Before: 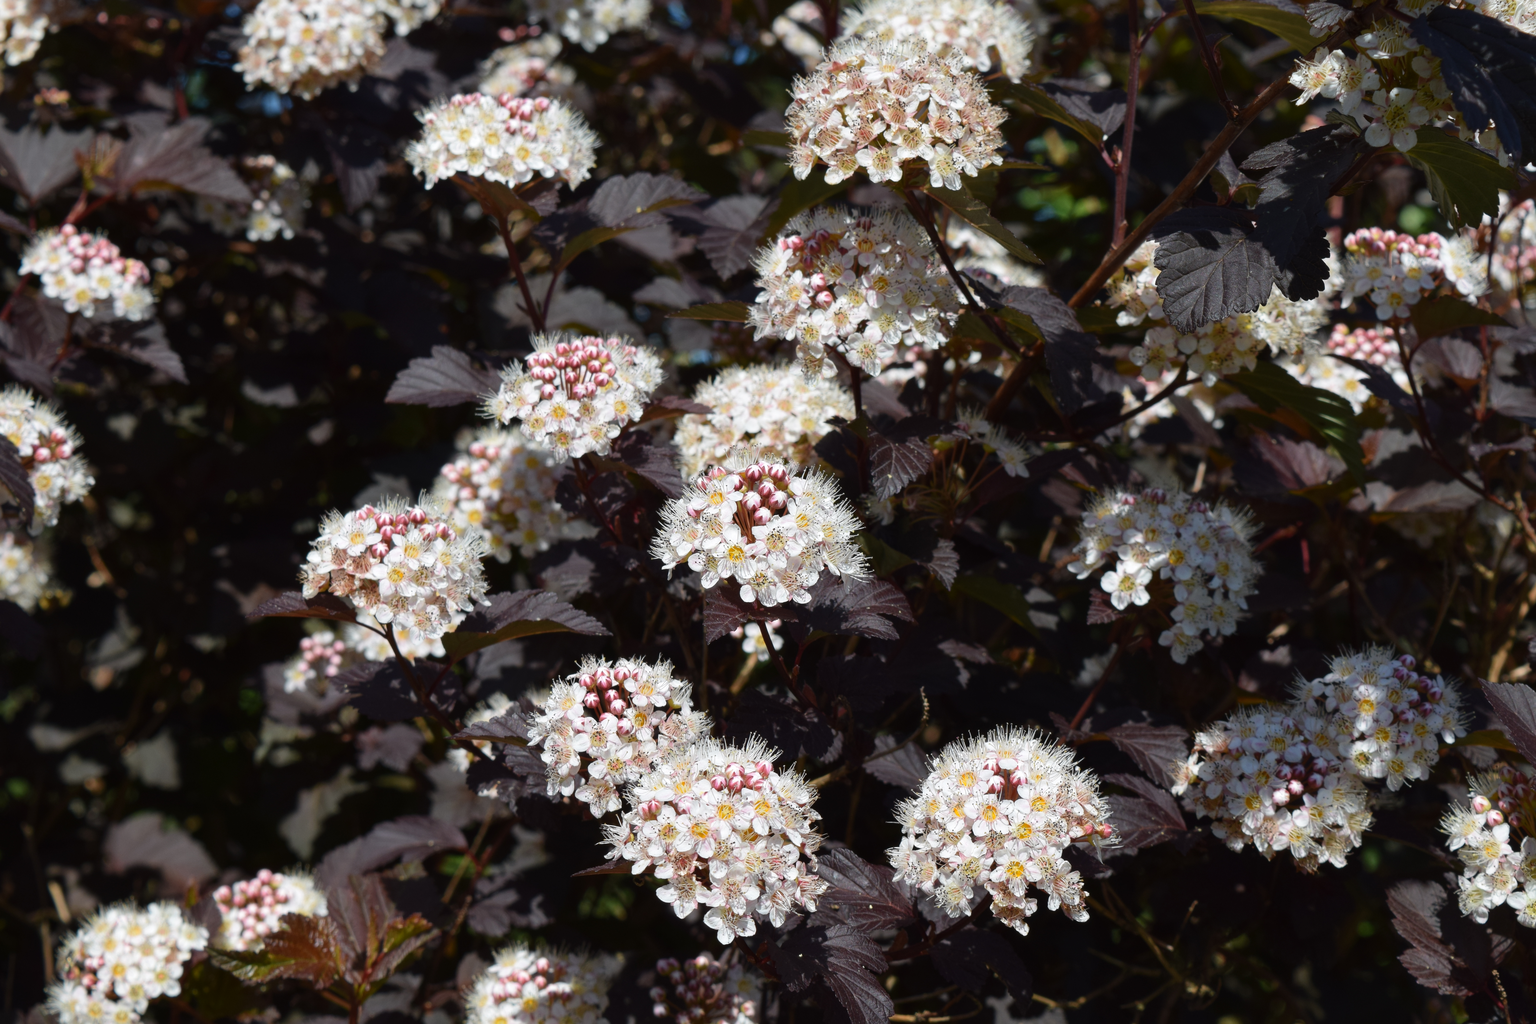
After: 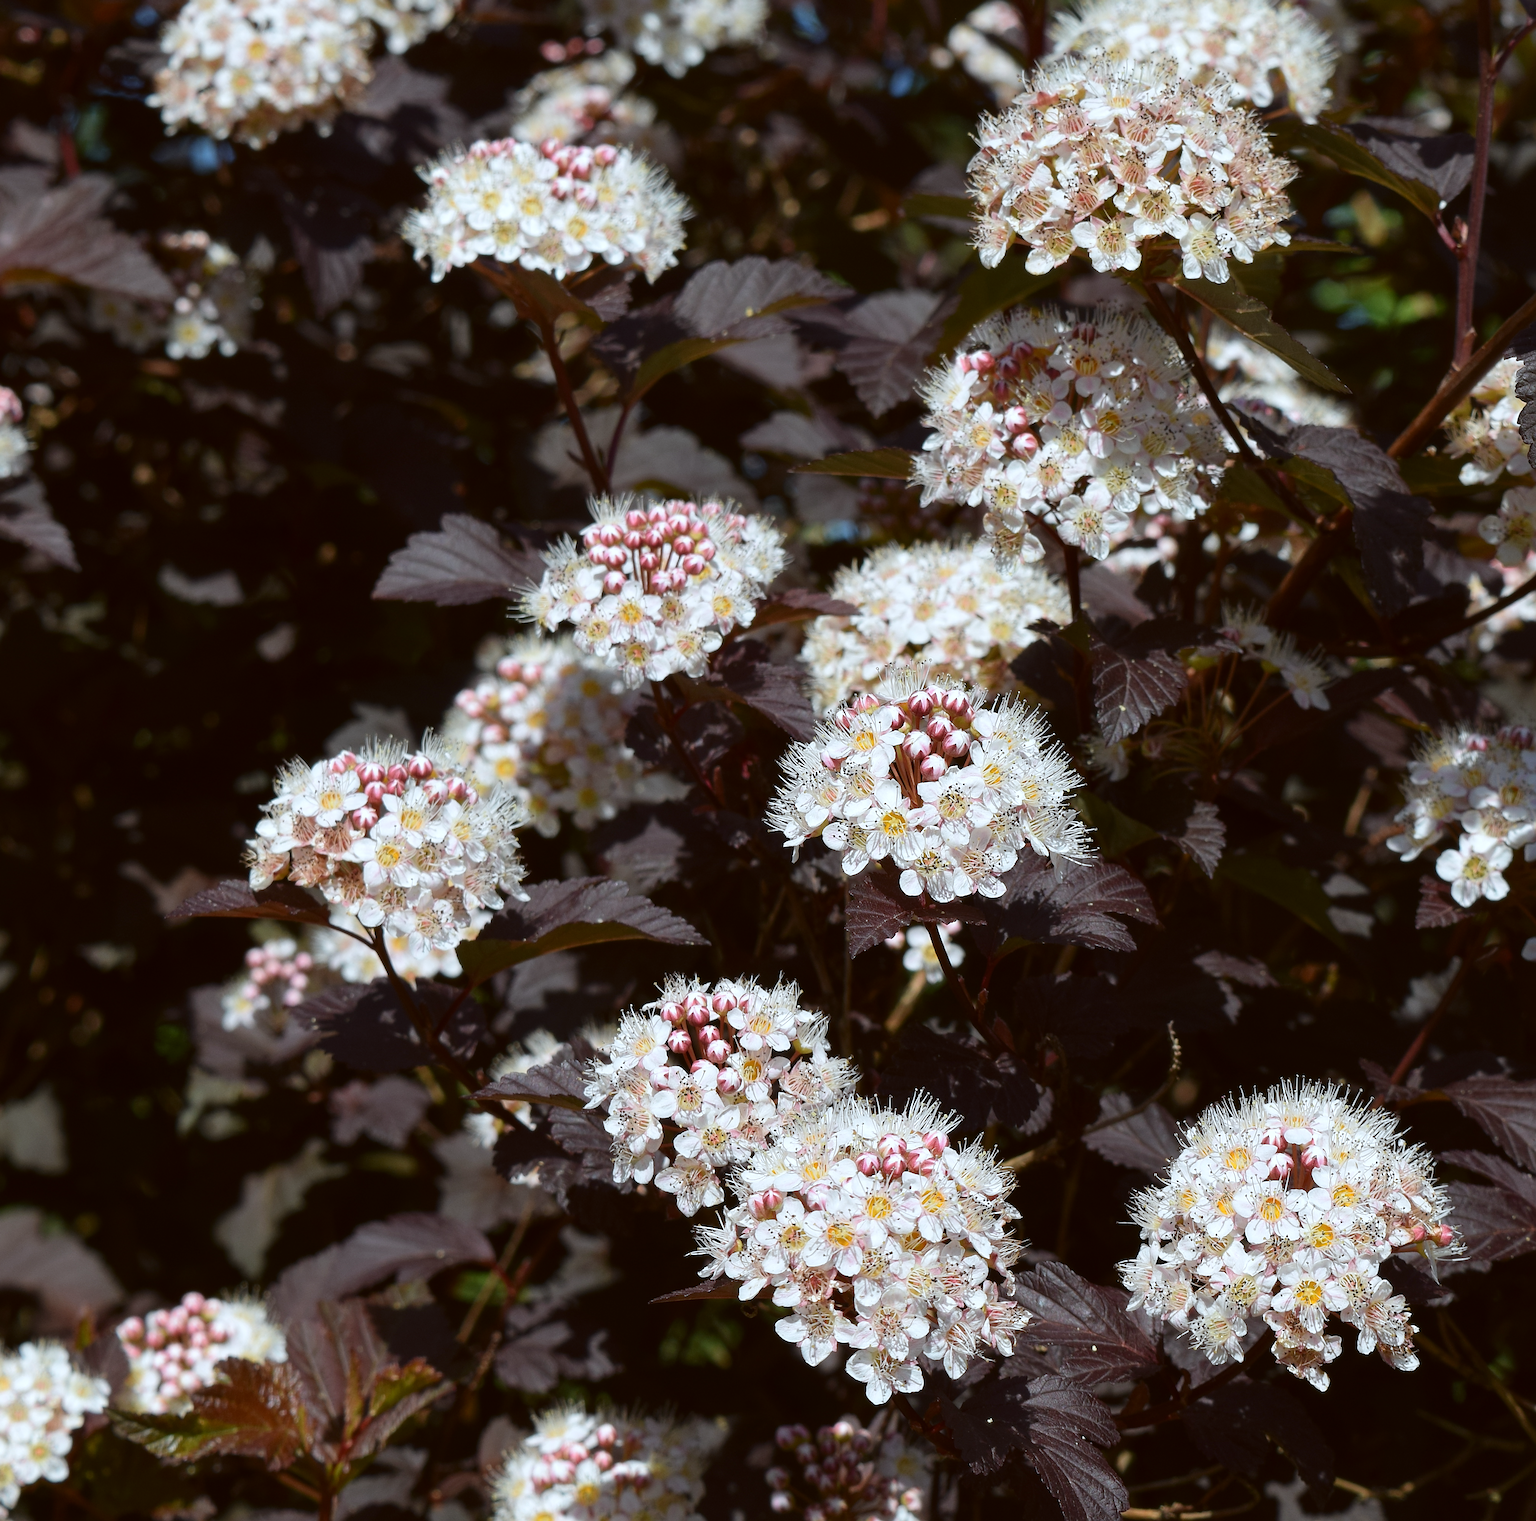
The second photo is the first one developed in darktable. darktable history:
sharpen: on, module defaults
crop and rotate: left 8.784%, right 23.94%
color correction: highlights a* -3.04, highlights b* -6.17, shadows a* 2.97, shadows b* 5.75
